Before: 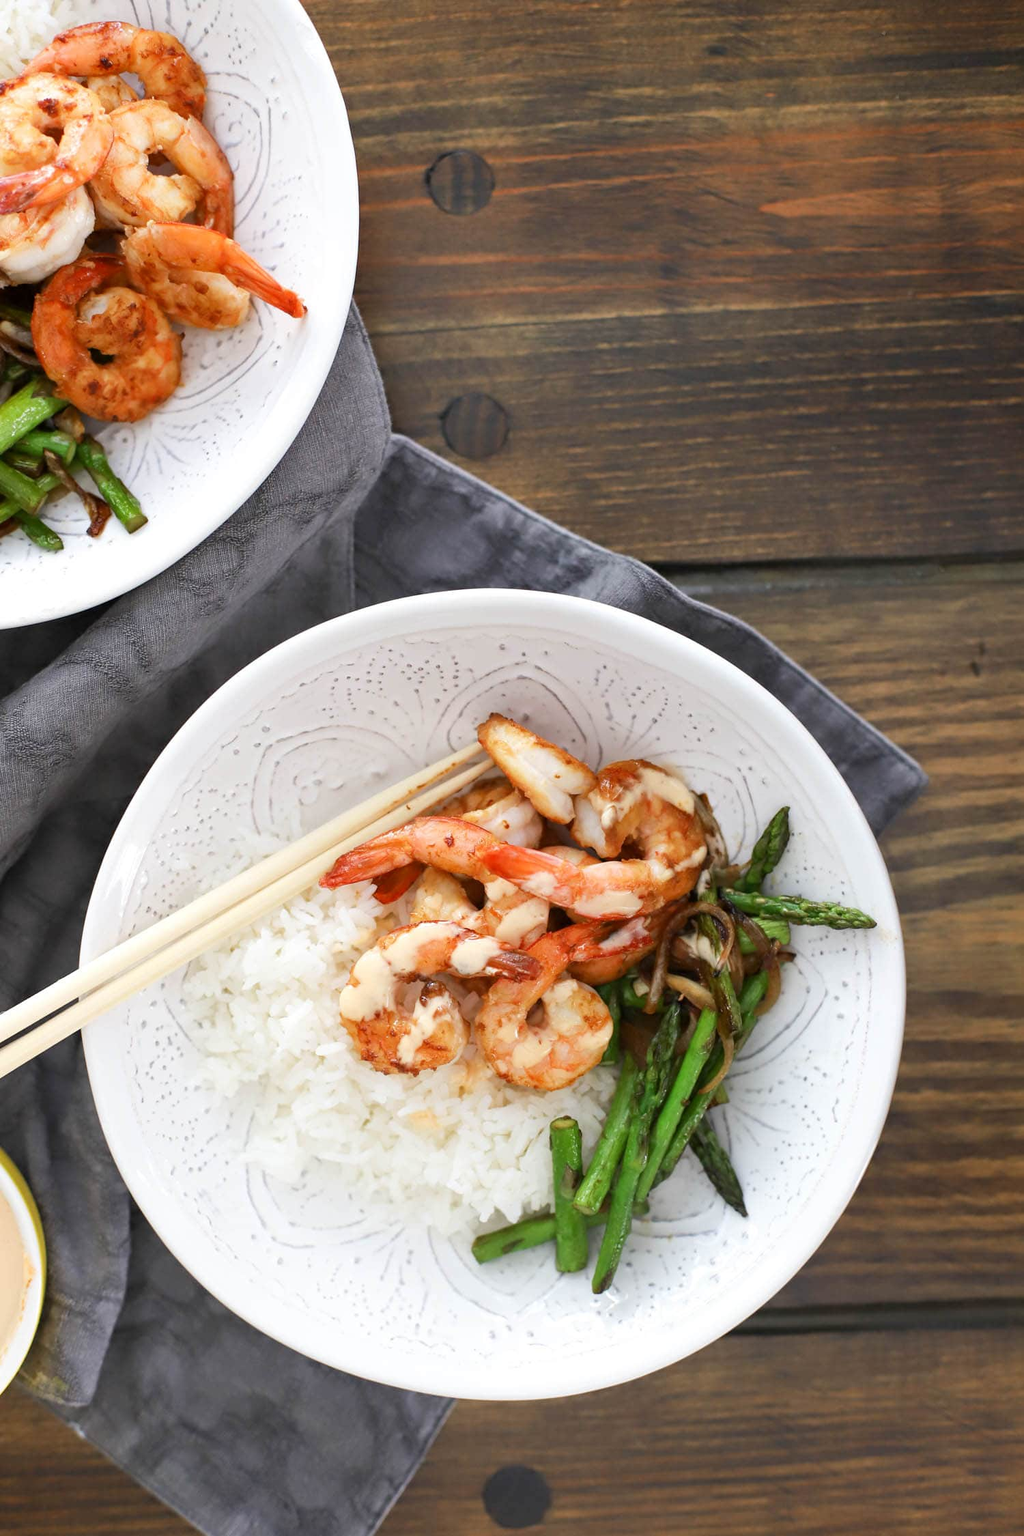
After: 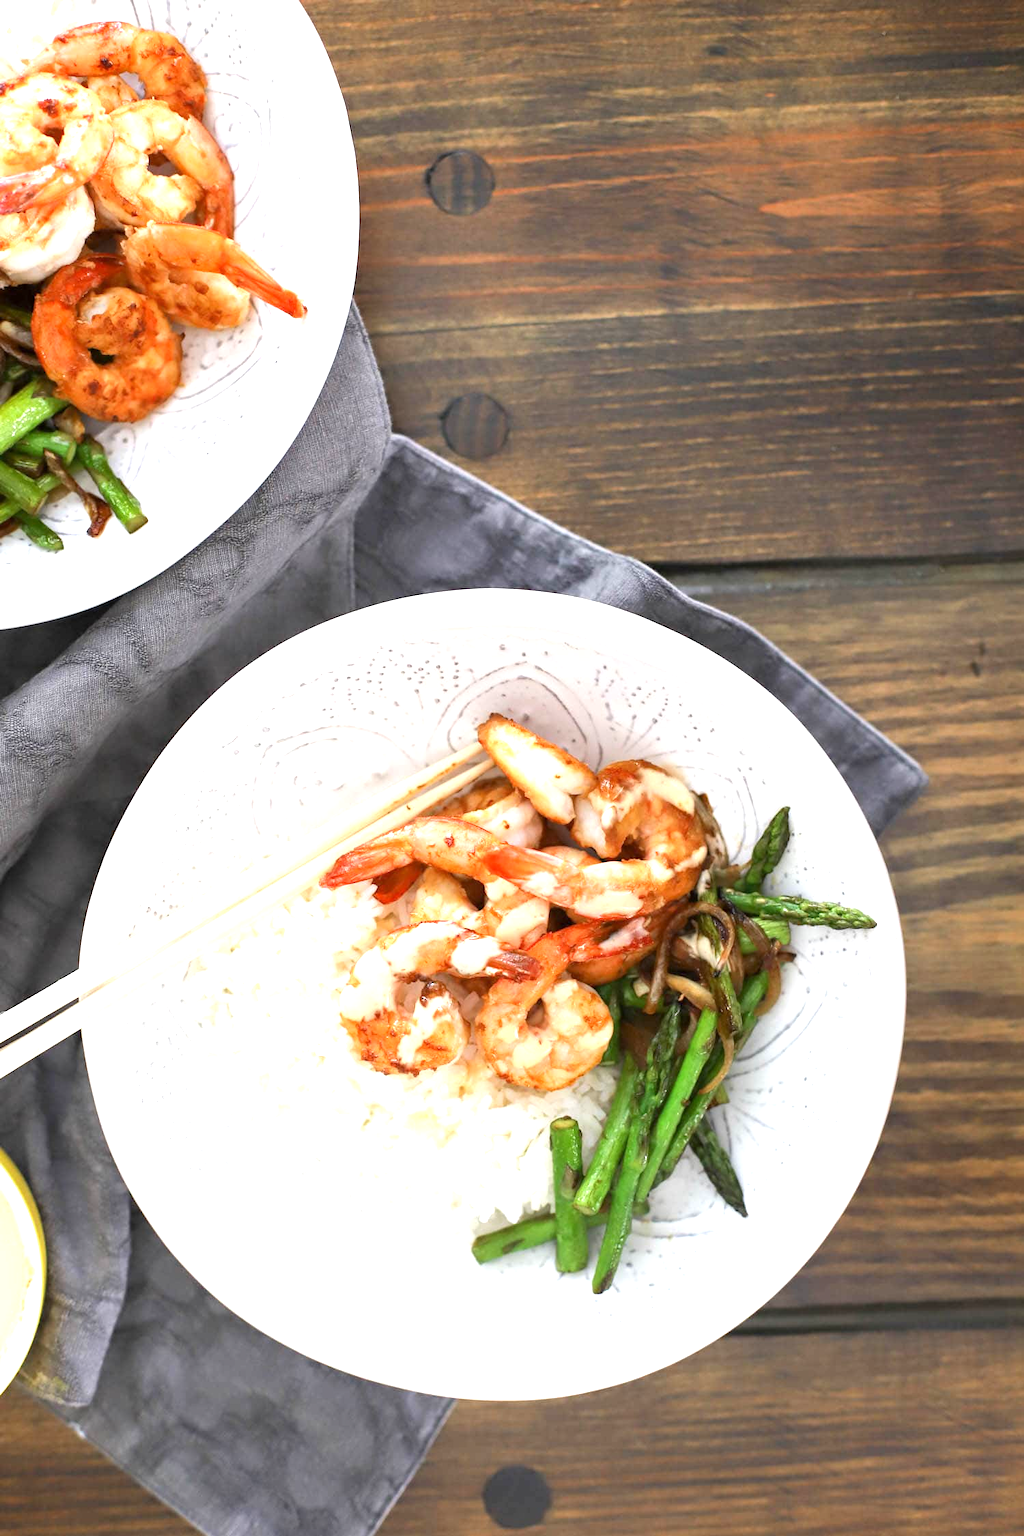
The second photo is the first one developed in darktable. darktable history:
exposure: exposure 0.826 EV, compensate highlight preservation false
